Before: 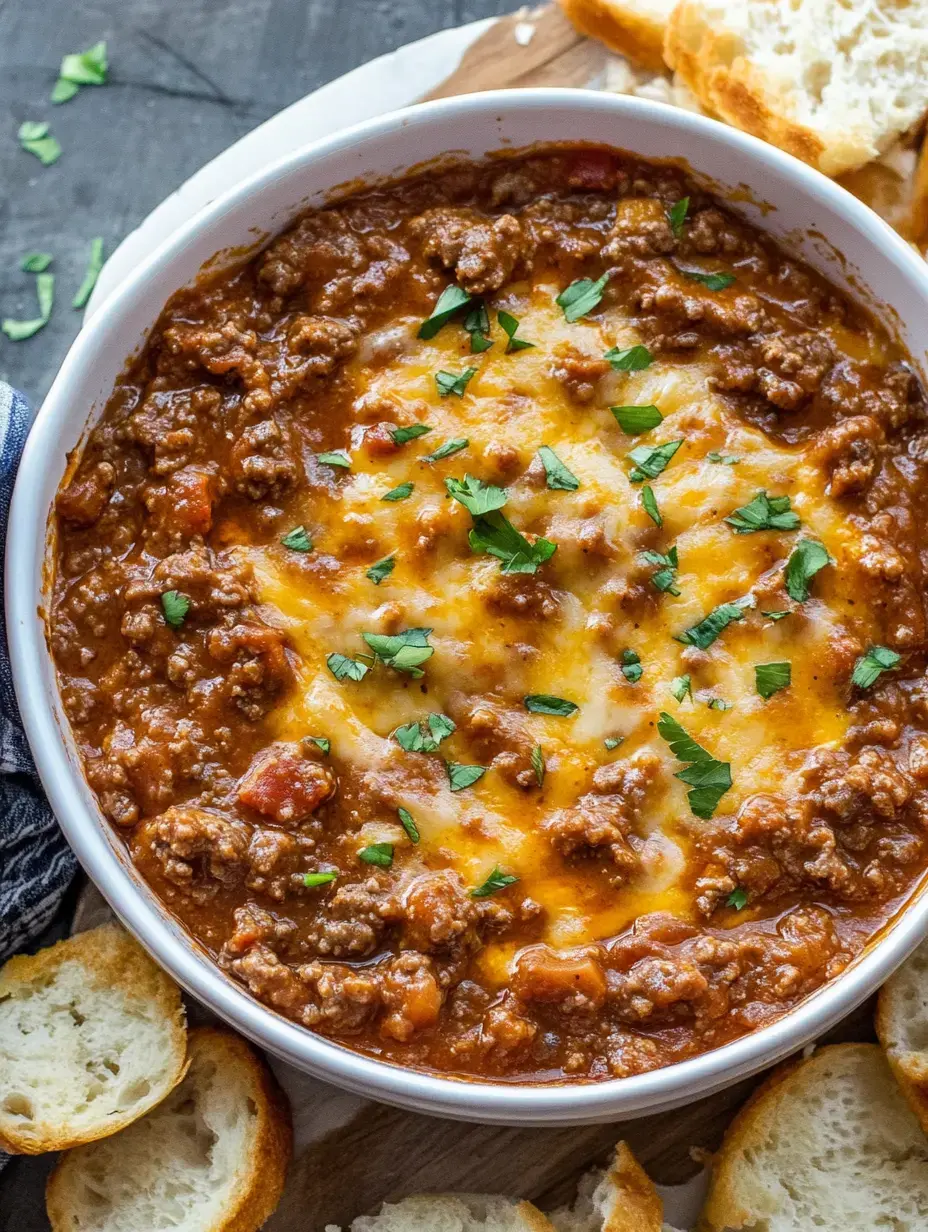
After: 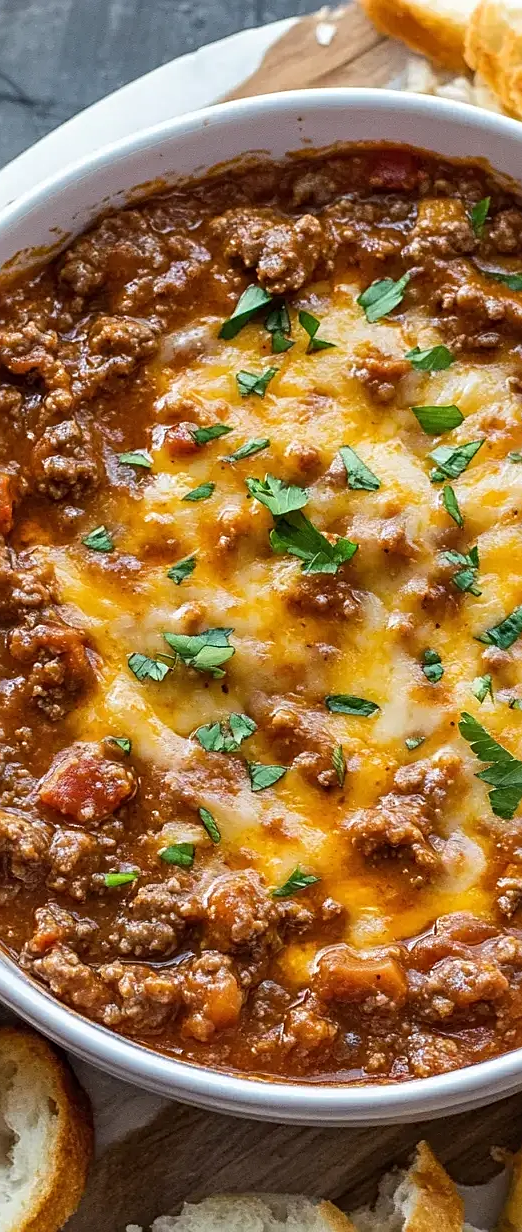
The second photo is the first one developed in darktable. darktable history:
crop: left 21.489%, right 22.25%
sharpen: on, module defaults
